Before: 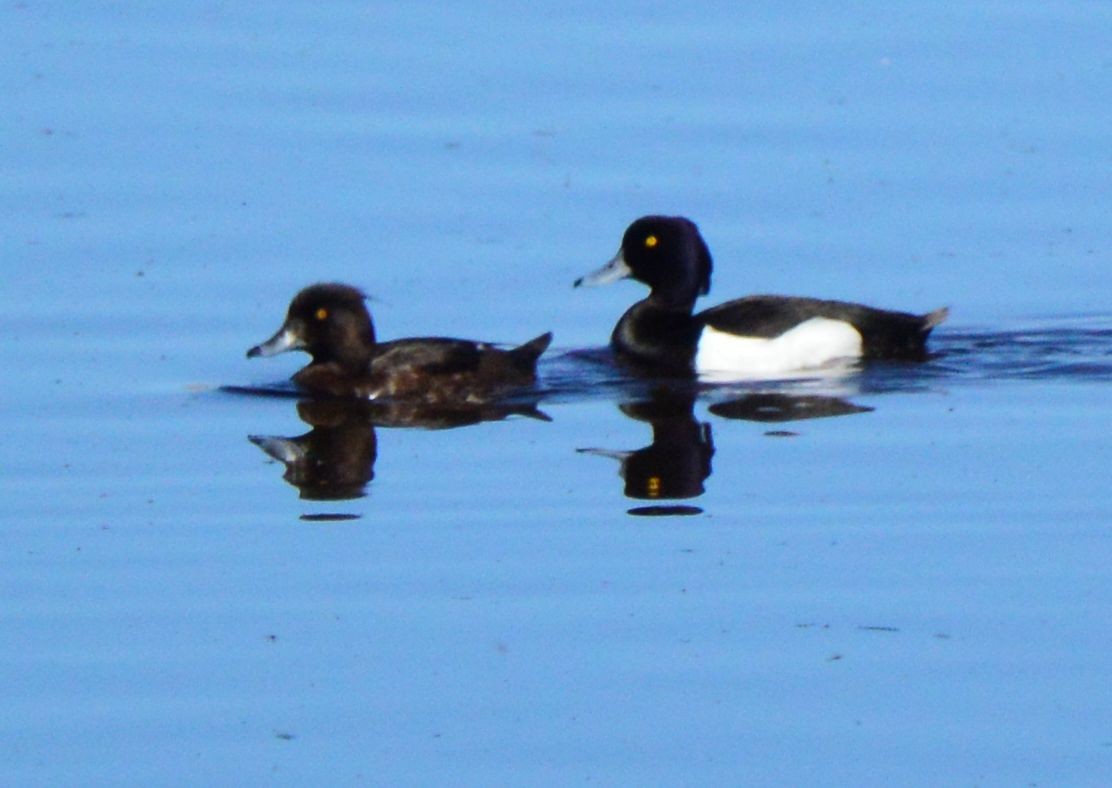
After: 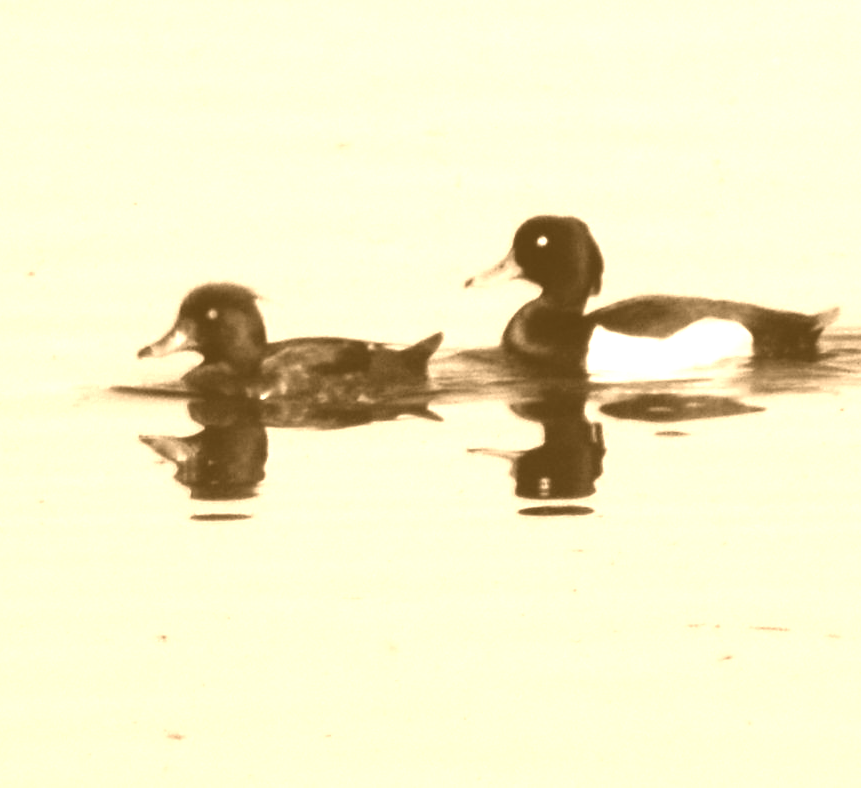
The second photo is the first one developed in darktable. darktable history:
color balance rgb: on, module defaults
crop: left 9.88%, right 12.664%
color zones: curves: ch0 [(0.004, 0.306) (0.107, 0.448) (0.252, 0.656) (0.41, 0.398) (0.595, 0.515) (0.768, 0.628)]; ch1 [(0.07, 0.323) (0.151, 0.452) (0.252, 0.608) (0.346, 0.221) (0.463, 0.189) (0.61, 0.368) (0.735, 0.395) (0.921, 0.412)]; ch2 [(0, 0.476) (0.132, 0.512) (0.243, 0.512) (0.397, 0.48) (0.522, 0.376) (0.634, 0.536) (0.761, 0.46)]
colorize: hue 28.8°, source mix 100%
